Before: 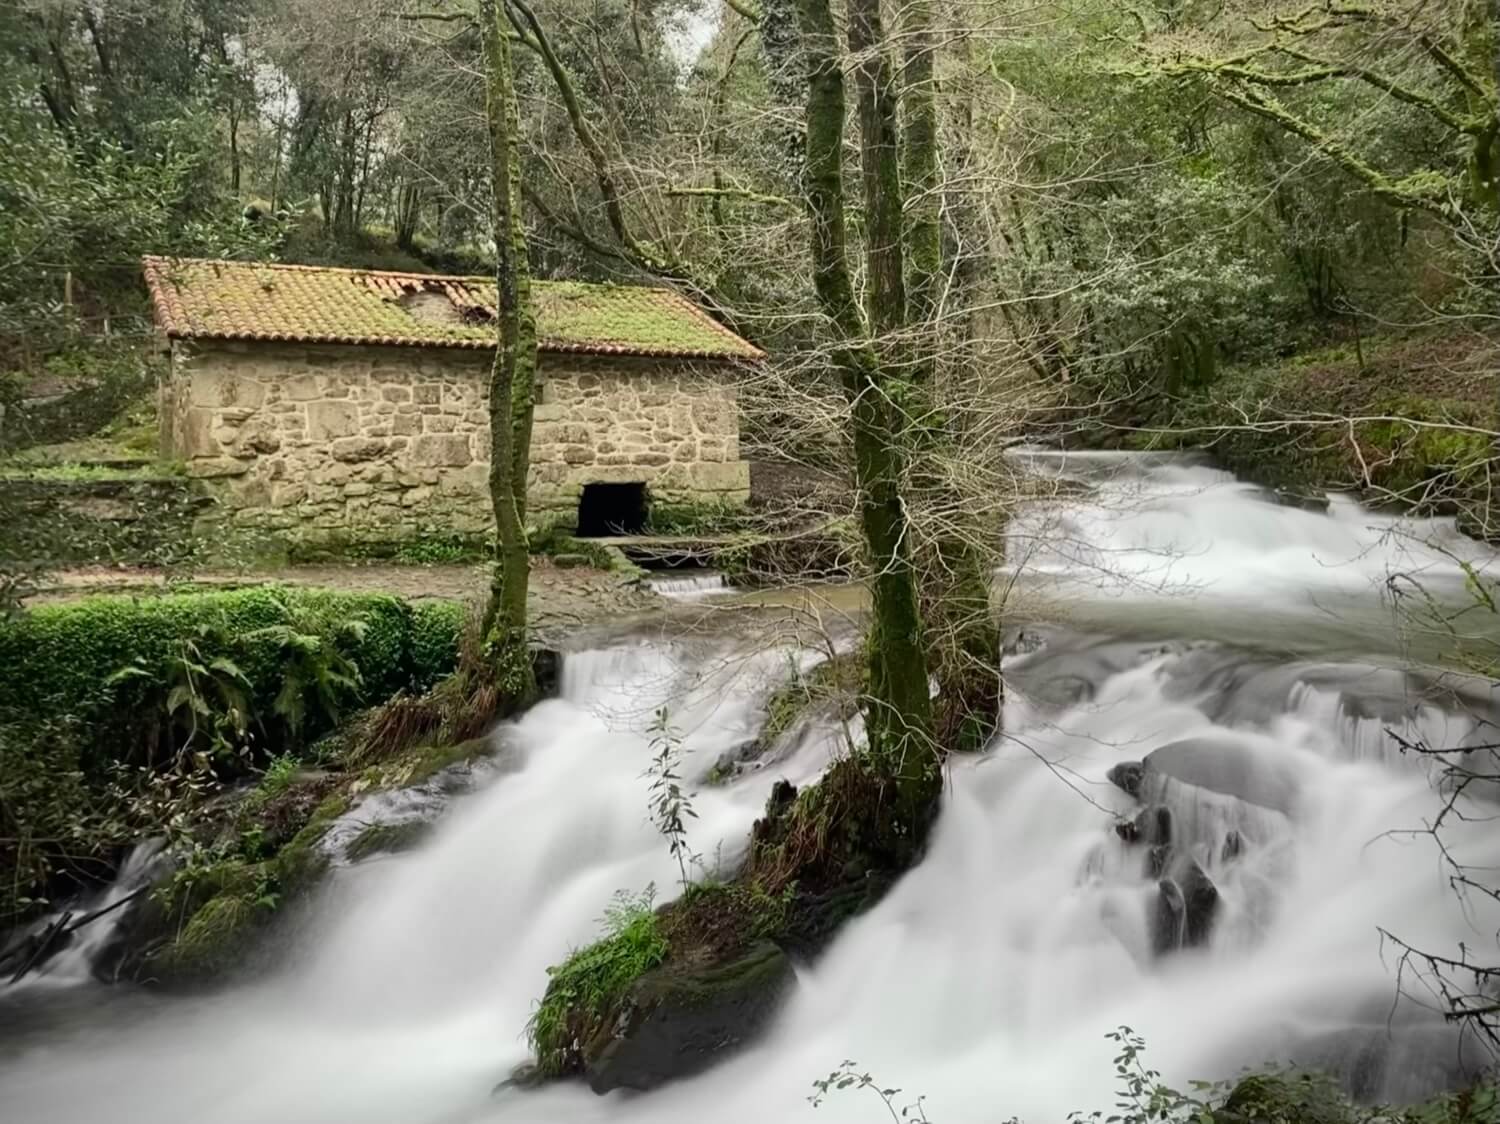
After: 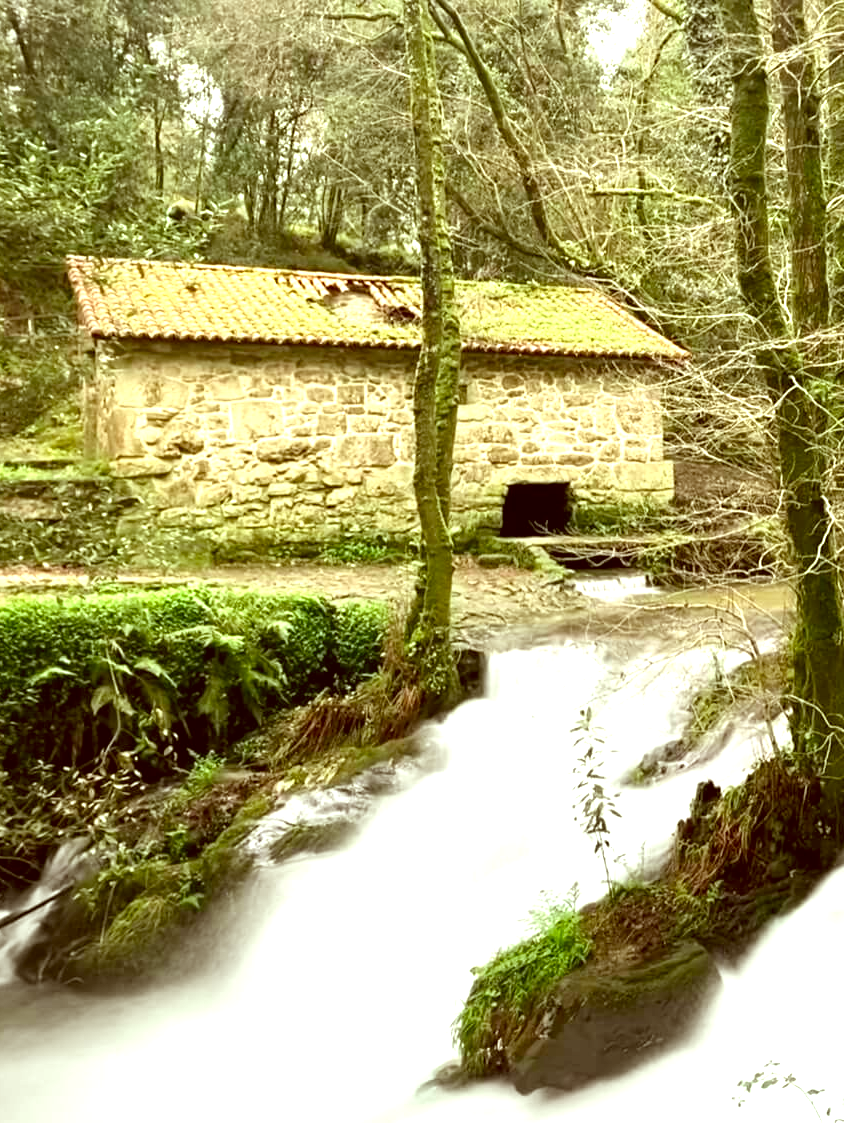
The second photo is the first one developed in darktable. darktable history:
color correction: highlights a* -5.3, highlights b* 9.8, shadows a* 9.8, shadows b* 24.26
crop: left 5.114%, right 38.589%
exposure: black level correction 0.001, exposure 1.3 EV, compensate highlight preservation false
